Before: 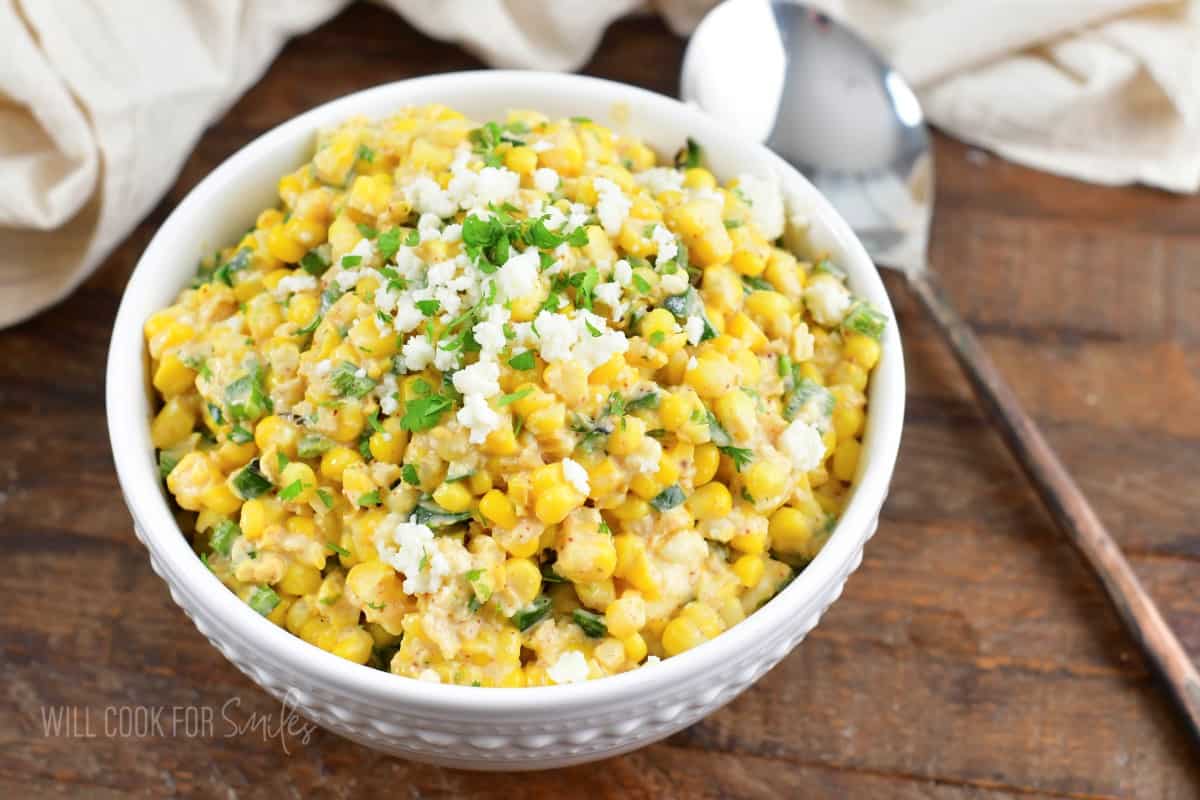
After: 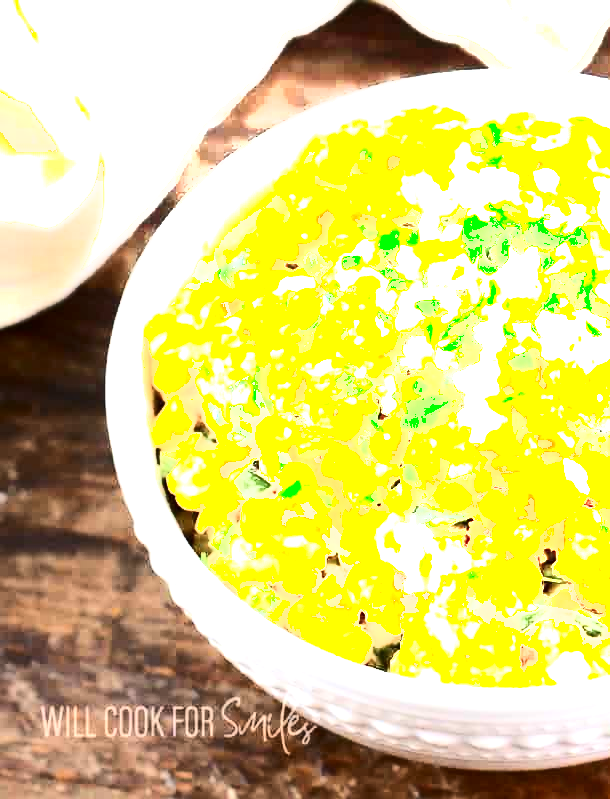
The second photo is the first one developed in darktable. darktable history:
exposure: black level correction 0, exposure 1.001 EV, compensate highlight preservation false
crop and rotate: left 0.034%, top 0%, right 49.07%
contrast brightness saturation: contrast 0.29
color balance rgb: linear chroma grading › global chroma 0.906%, perceptual saturation grading › global saturation 0.607%, perceptual brilliance grading › highlights 18.203%, perceptual brilliance grading › mid-tones 31.374%, perceptual brilliance grading › shadows -31.031%, global vibrance 11.086%
shadows and highlights: highlights 72.5, soften with gaussian
